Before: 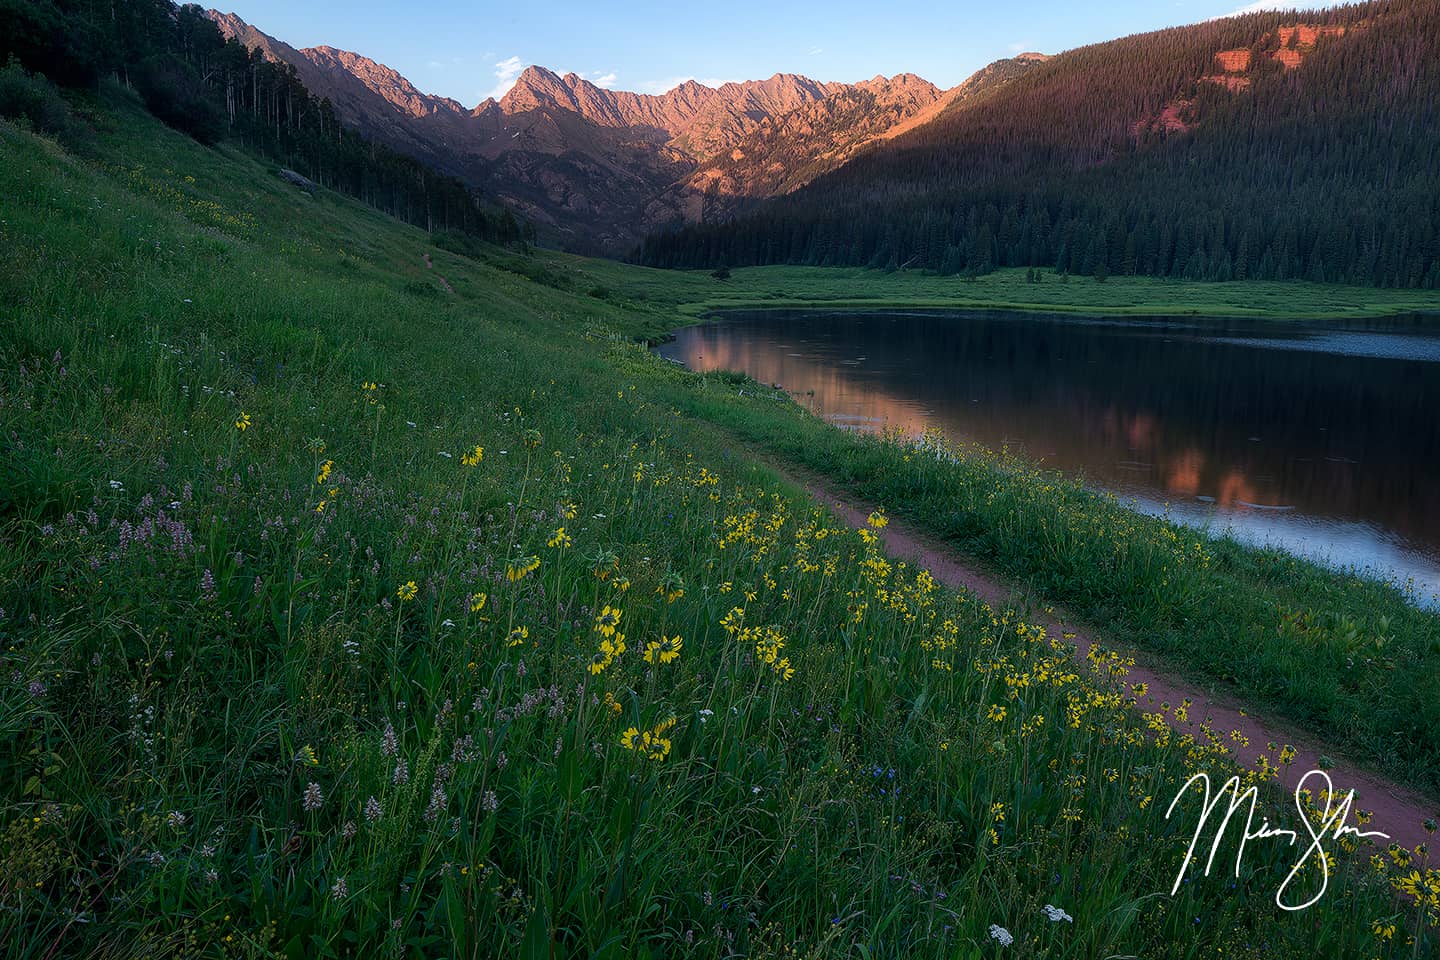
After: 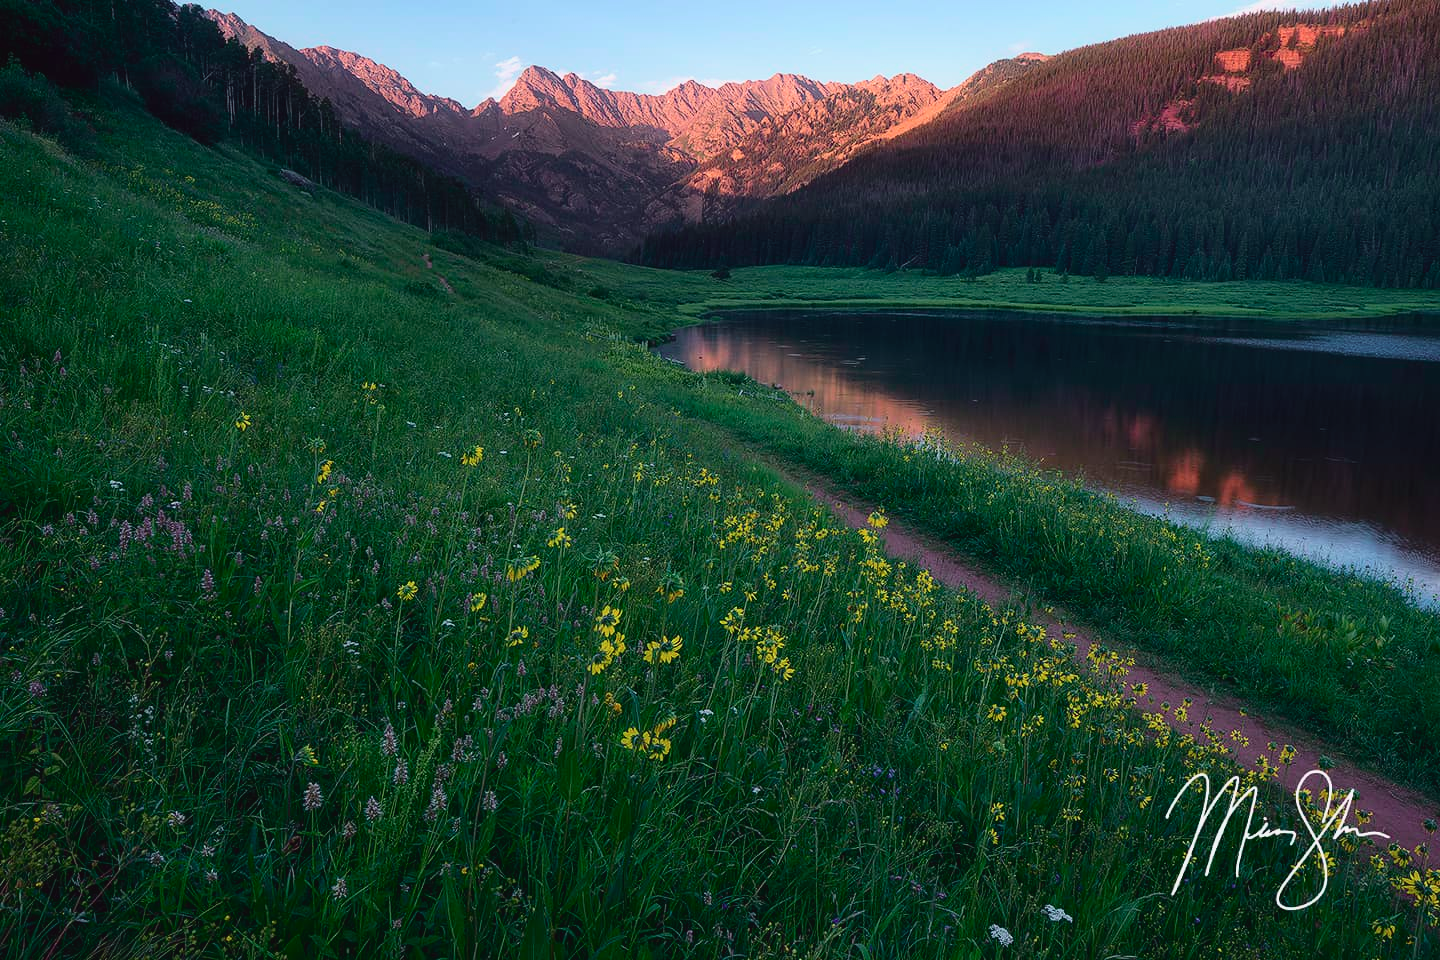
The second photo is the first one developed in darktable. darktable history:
tone curve: curves: ch0 [(0, 0.025) (0.15, 0.143) (0.452, 0.486) (0.751, 0.788) (1, 0.961)]; ch1 [(0, 0) (0.43, 0.408) (0.476, 0.469) (0.497, 0.507) (0.546, 0.571) (0.566, 0.607) (0.62, 0.657) (1, 1)]; ch2 [(0, 0) (0.386, 0.397) (0.505, 0.498) (0.547, 0.546) (0.579, 0.58) (1, 1)], color space Lab, independent channels, preserve colors none
